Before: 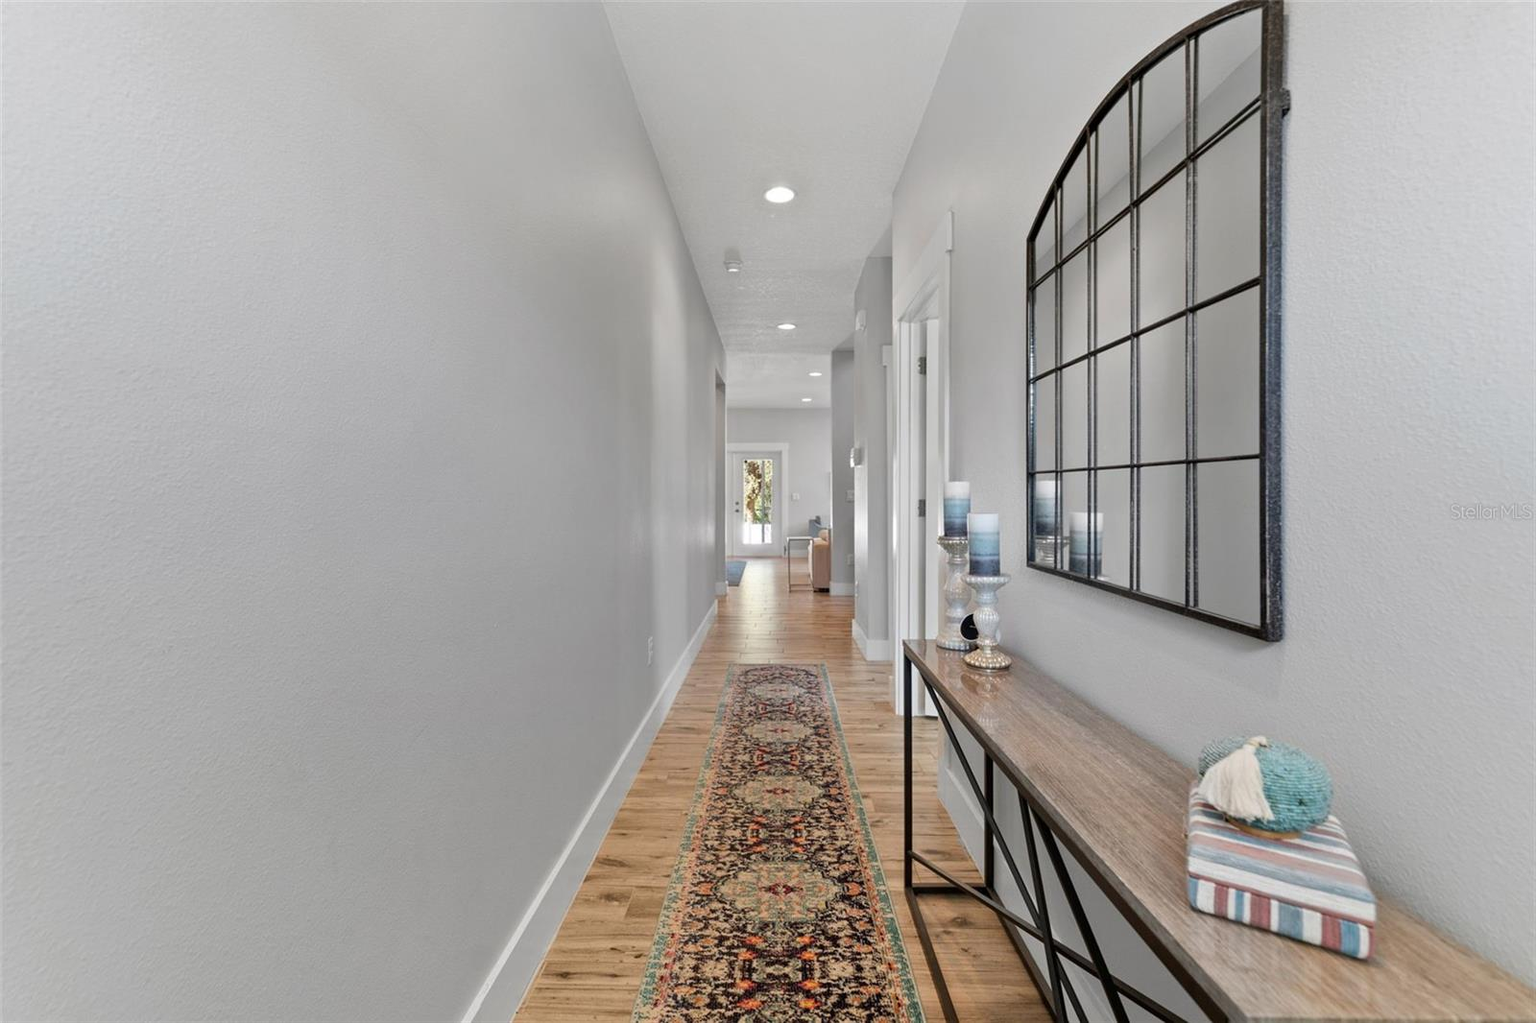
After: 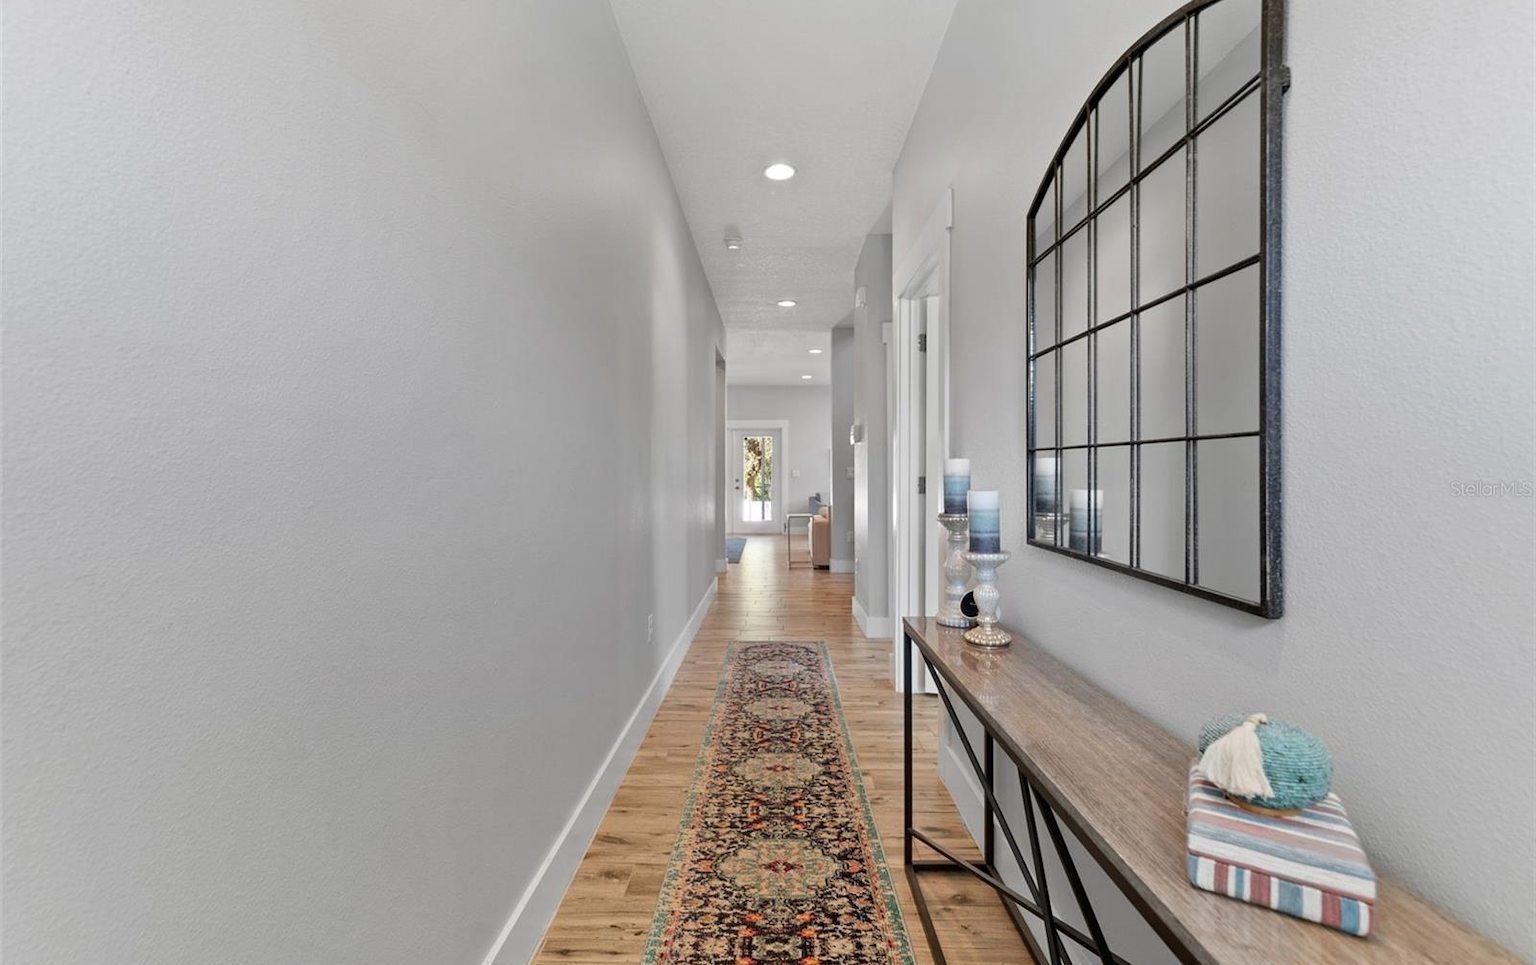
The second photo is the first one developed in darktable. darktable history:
crop and rotate: top 2.309%, bottom 3.226%
